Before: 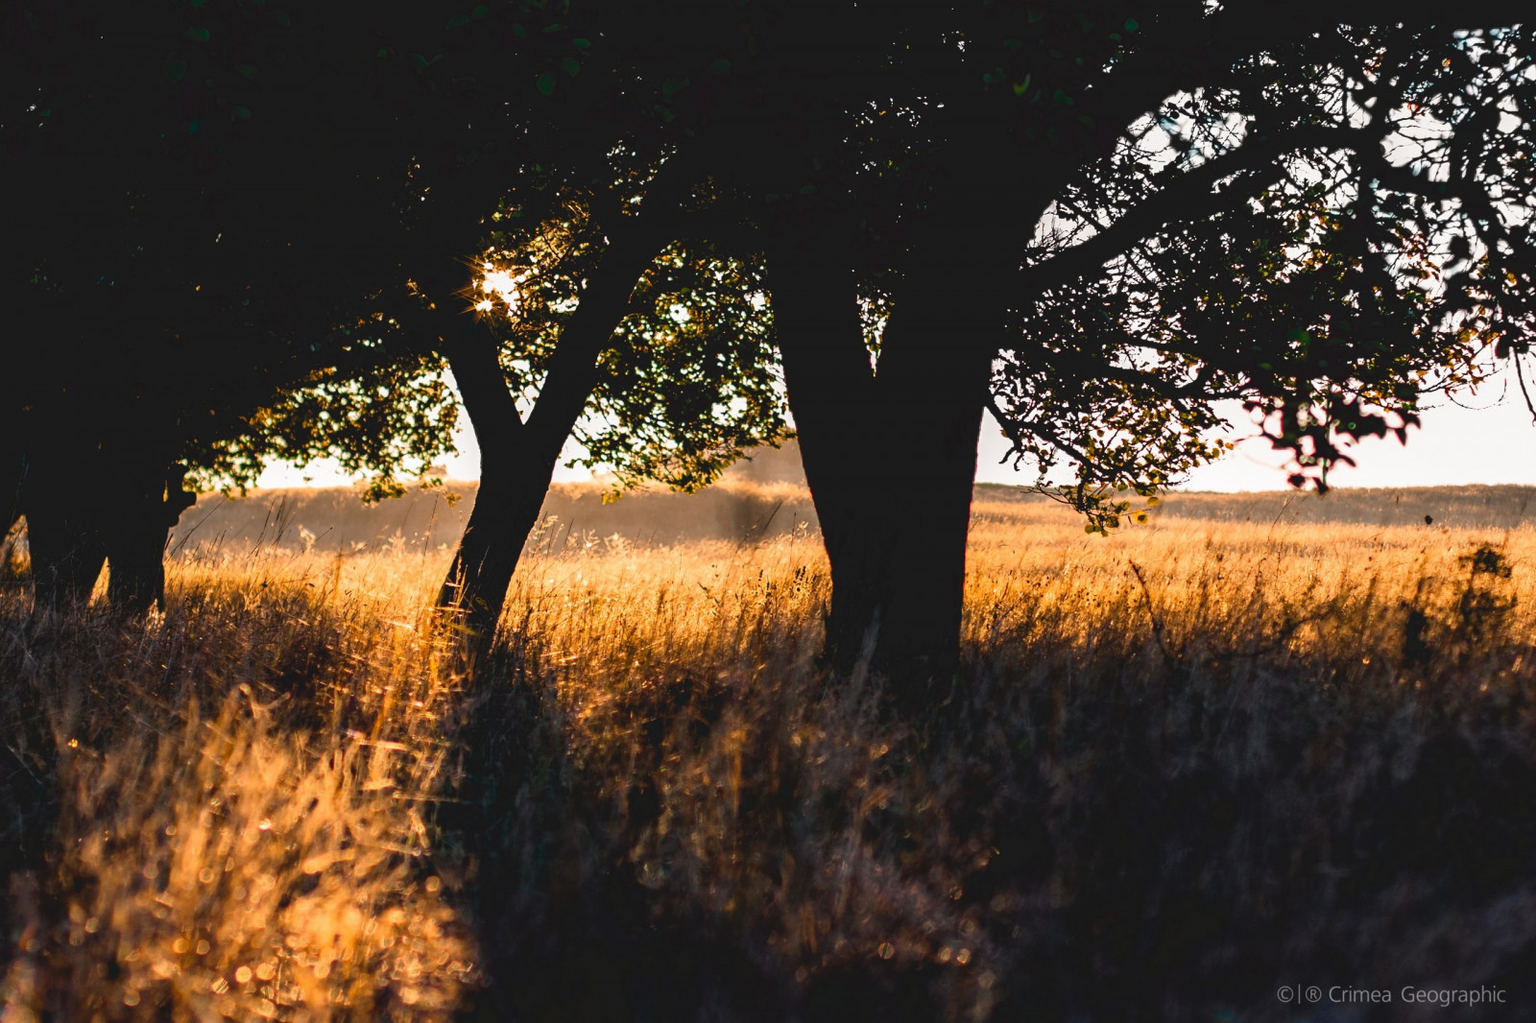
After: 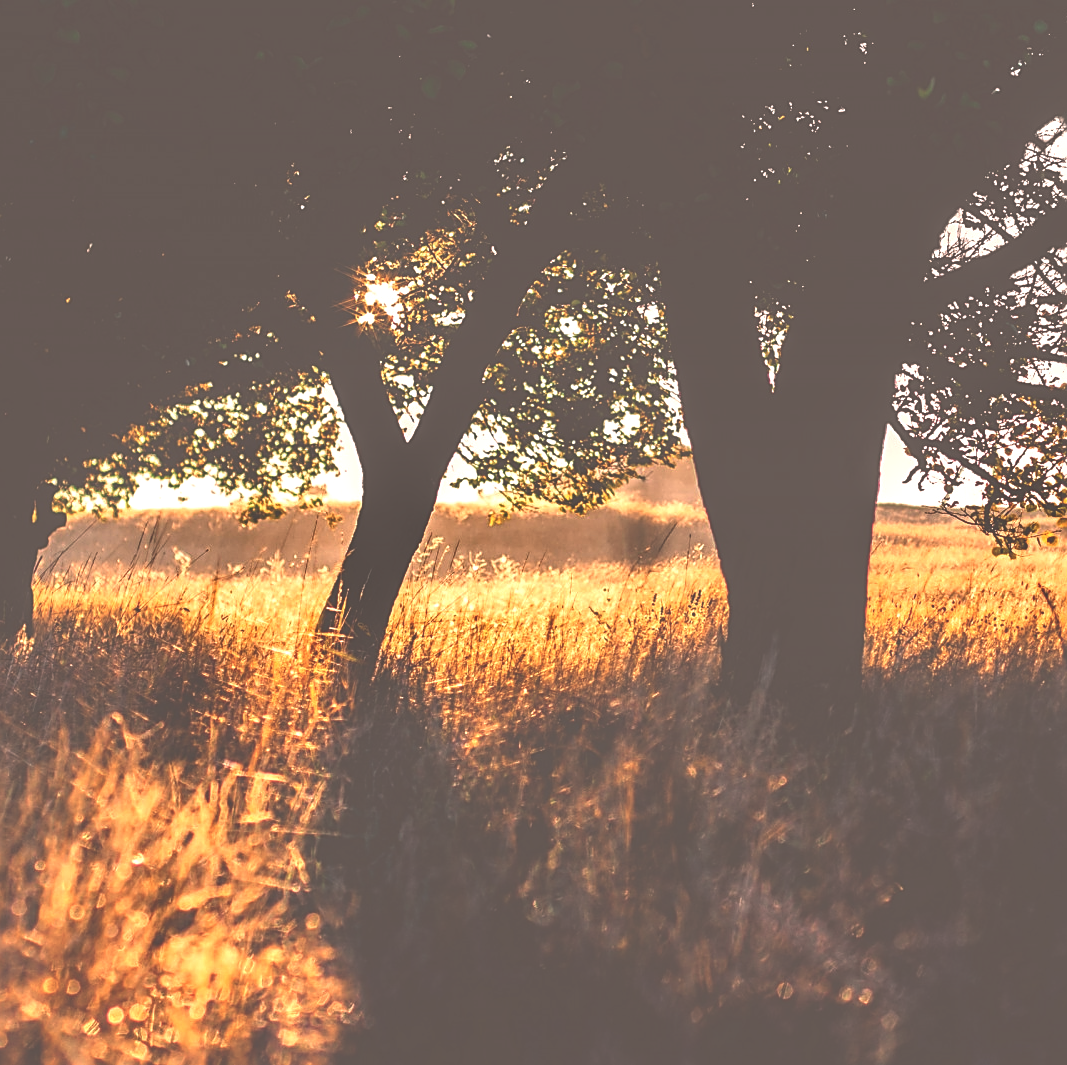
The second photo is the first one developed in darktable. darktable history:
sharpen: on, module defaults
crop and rotate: left 8.671%, right 24.638%
shadows and highlights: shadows 20.9, highlights -81.39, soften with gaussian
local contrast: on, module defaults
exposure: black level correction -0.071, exposure 0.503 EV, compensate highlight preservation false
color correction: highlights a* 11.63, highlights b* 11.91
